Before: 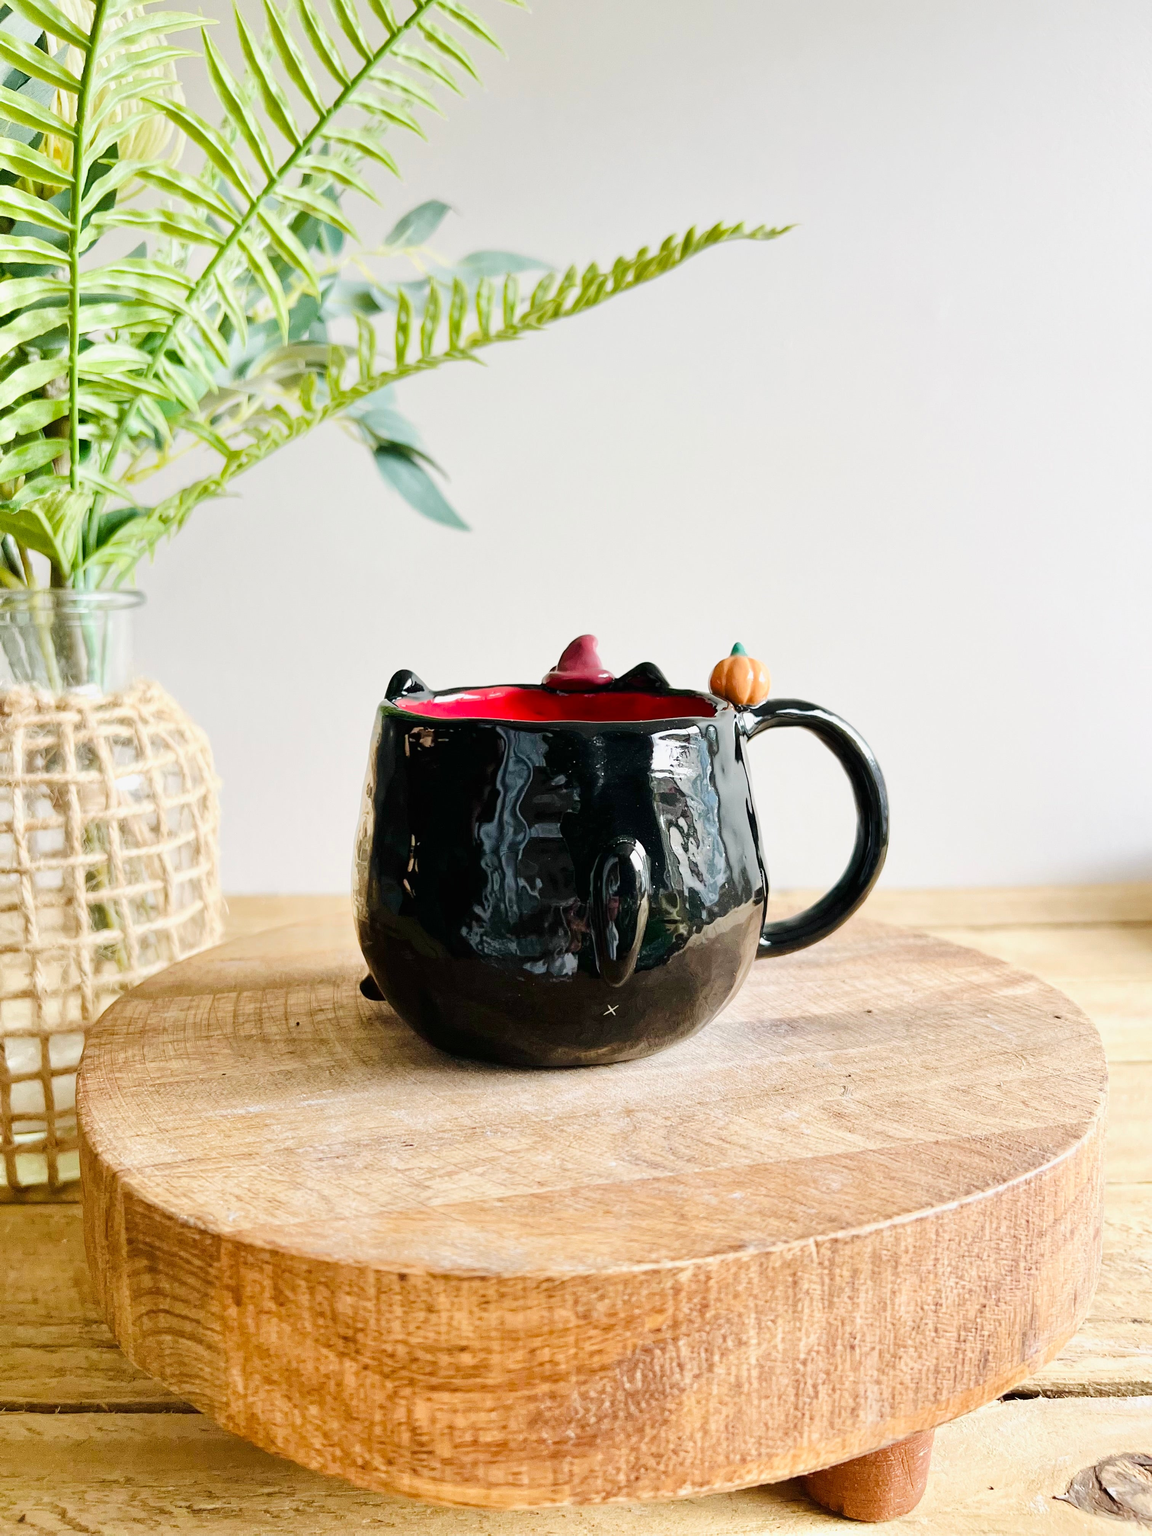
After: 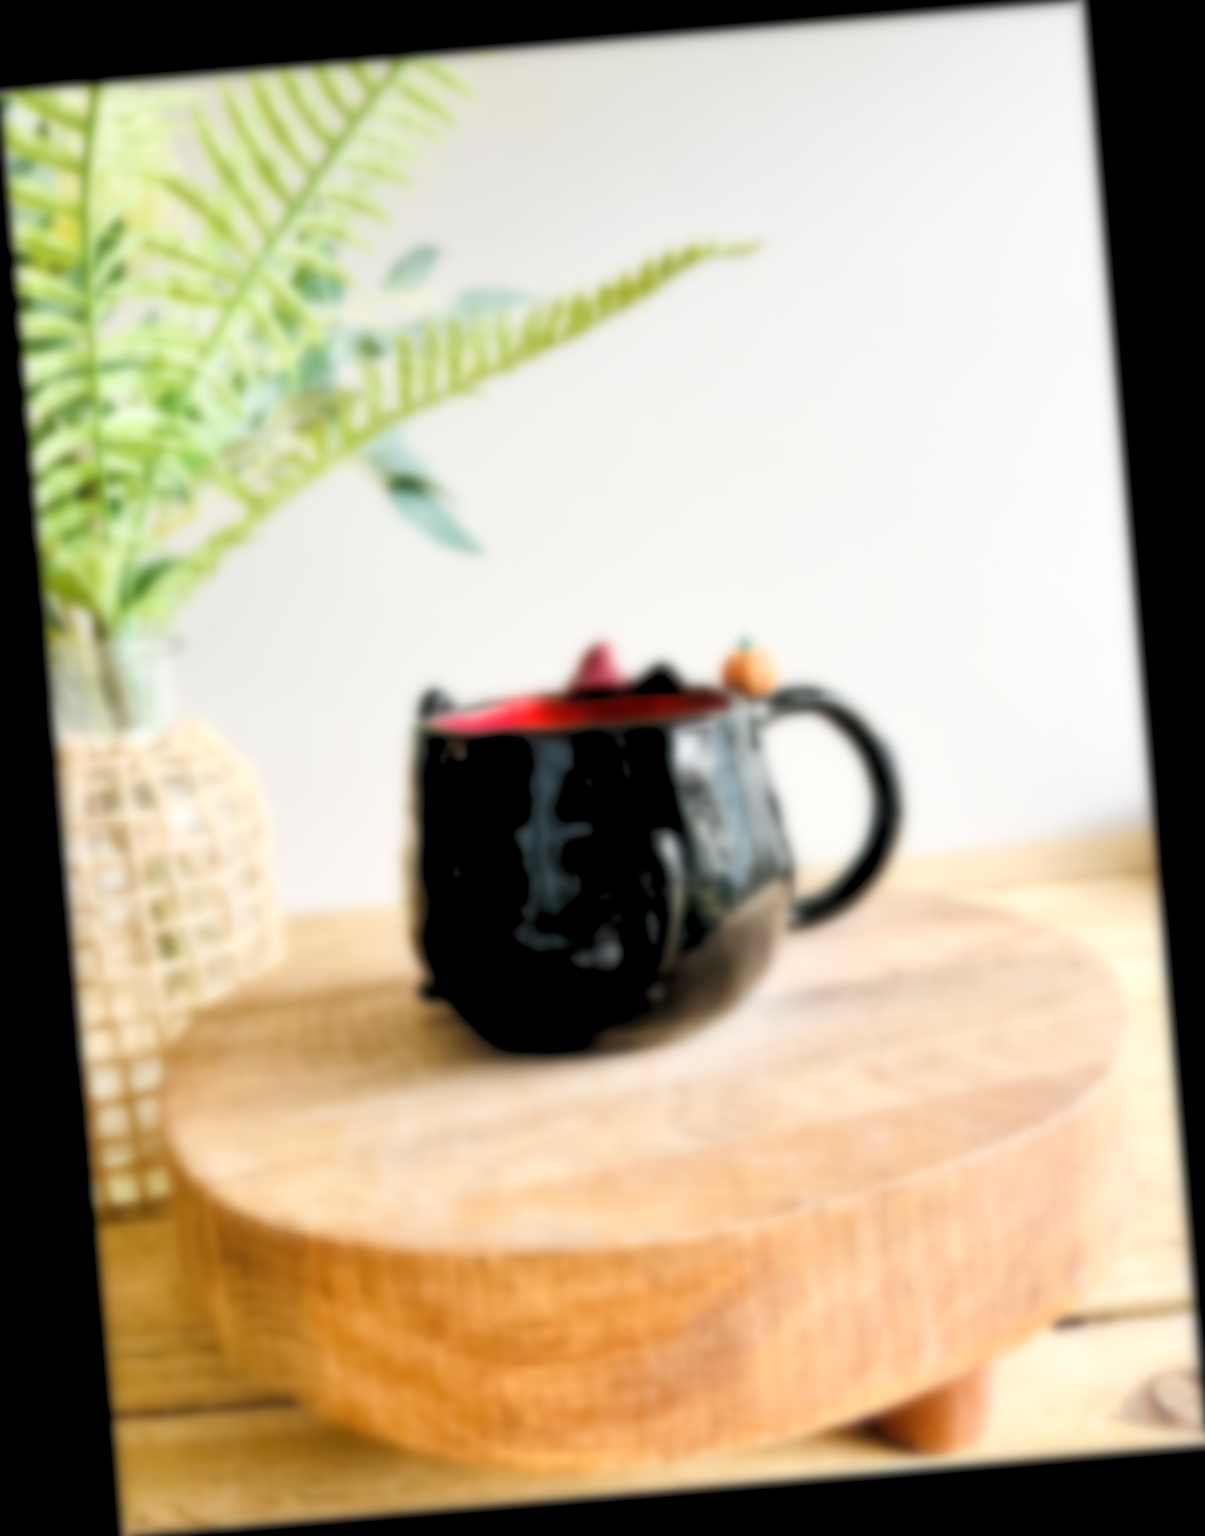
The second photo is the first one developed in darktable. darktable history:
lowpass: radius 16, unbound 0
rgb levels: levels [[0.013, 0.434, 0.89], [0, 0.5, 1], [0, 0.5, 1]]
rotate and perspective: rotation -4.86°, automatic cropping off
